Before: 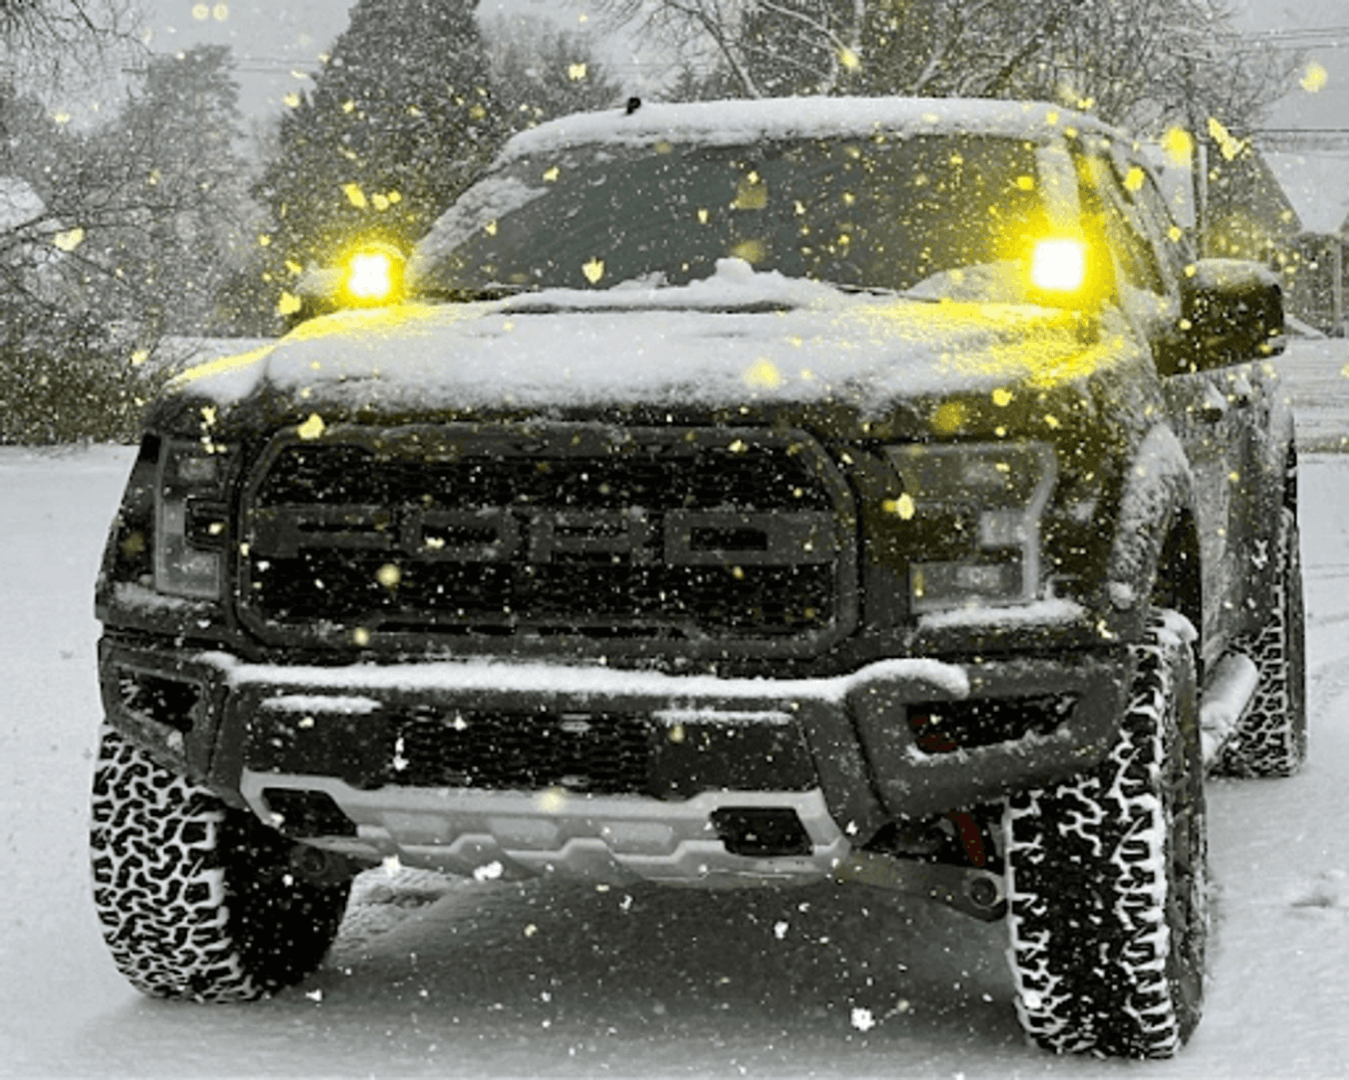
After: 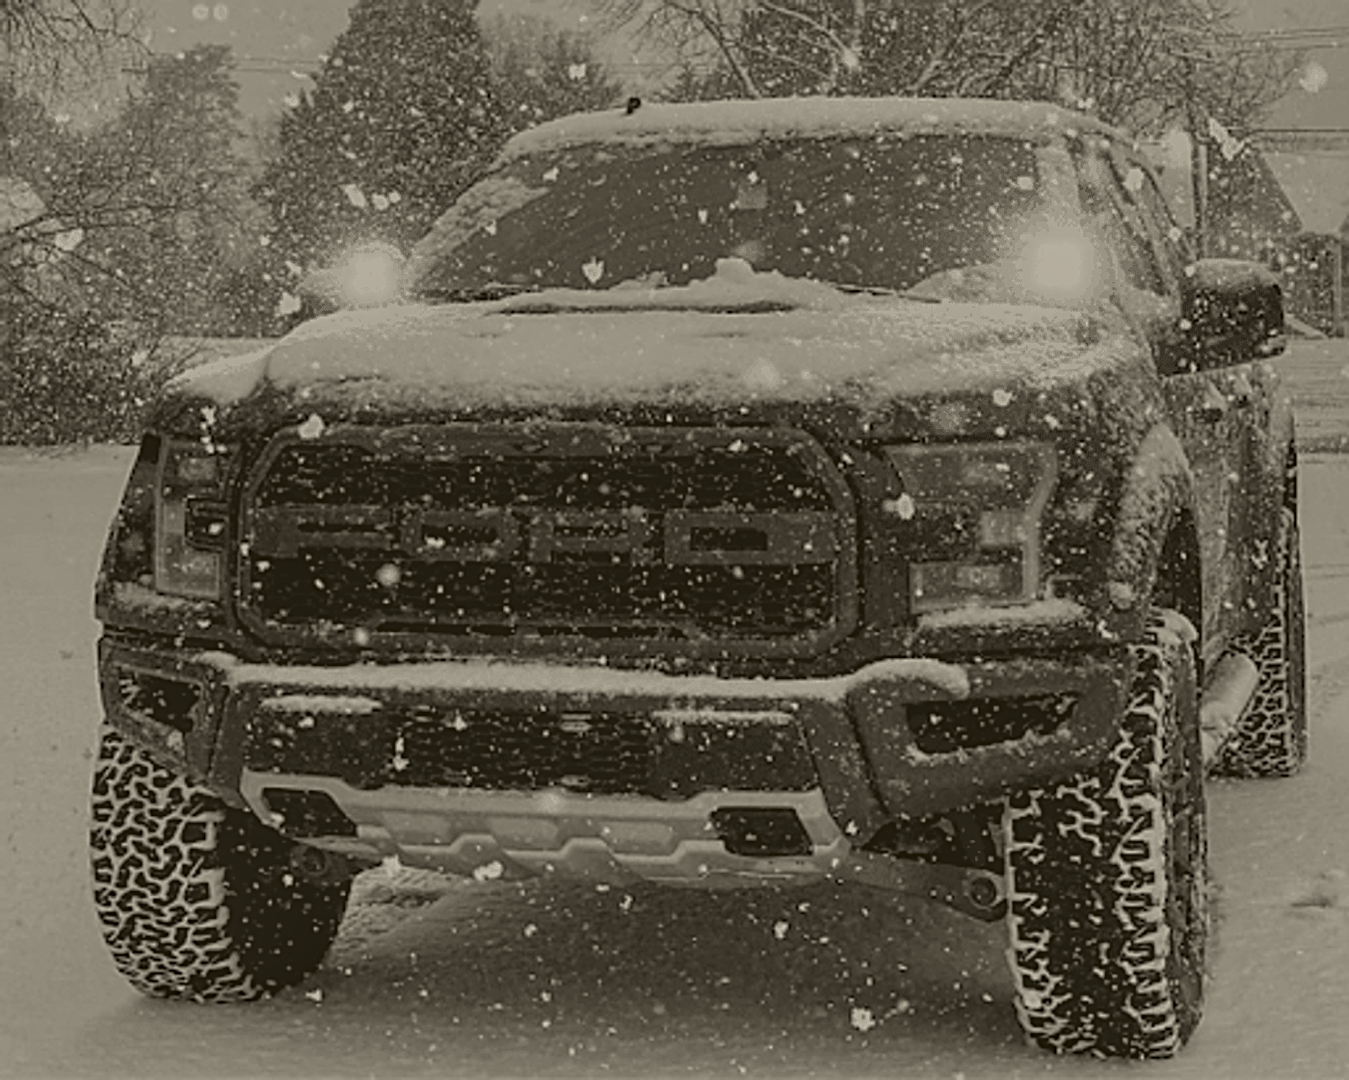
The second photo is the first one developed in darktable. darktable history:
sharpen: radius 2.817, amount 0.715
local contrast: on, module defaults
colorize: hue 41.44°, saturation 22%, source mix 60%, lightness 10.61%
